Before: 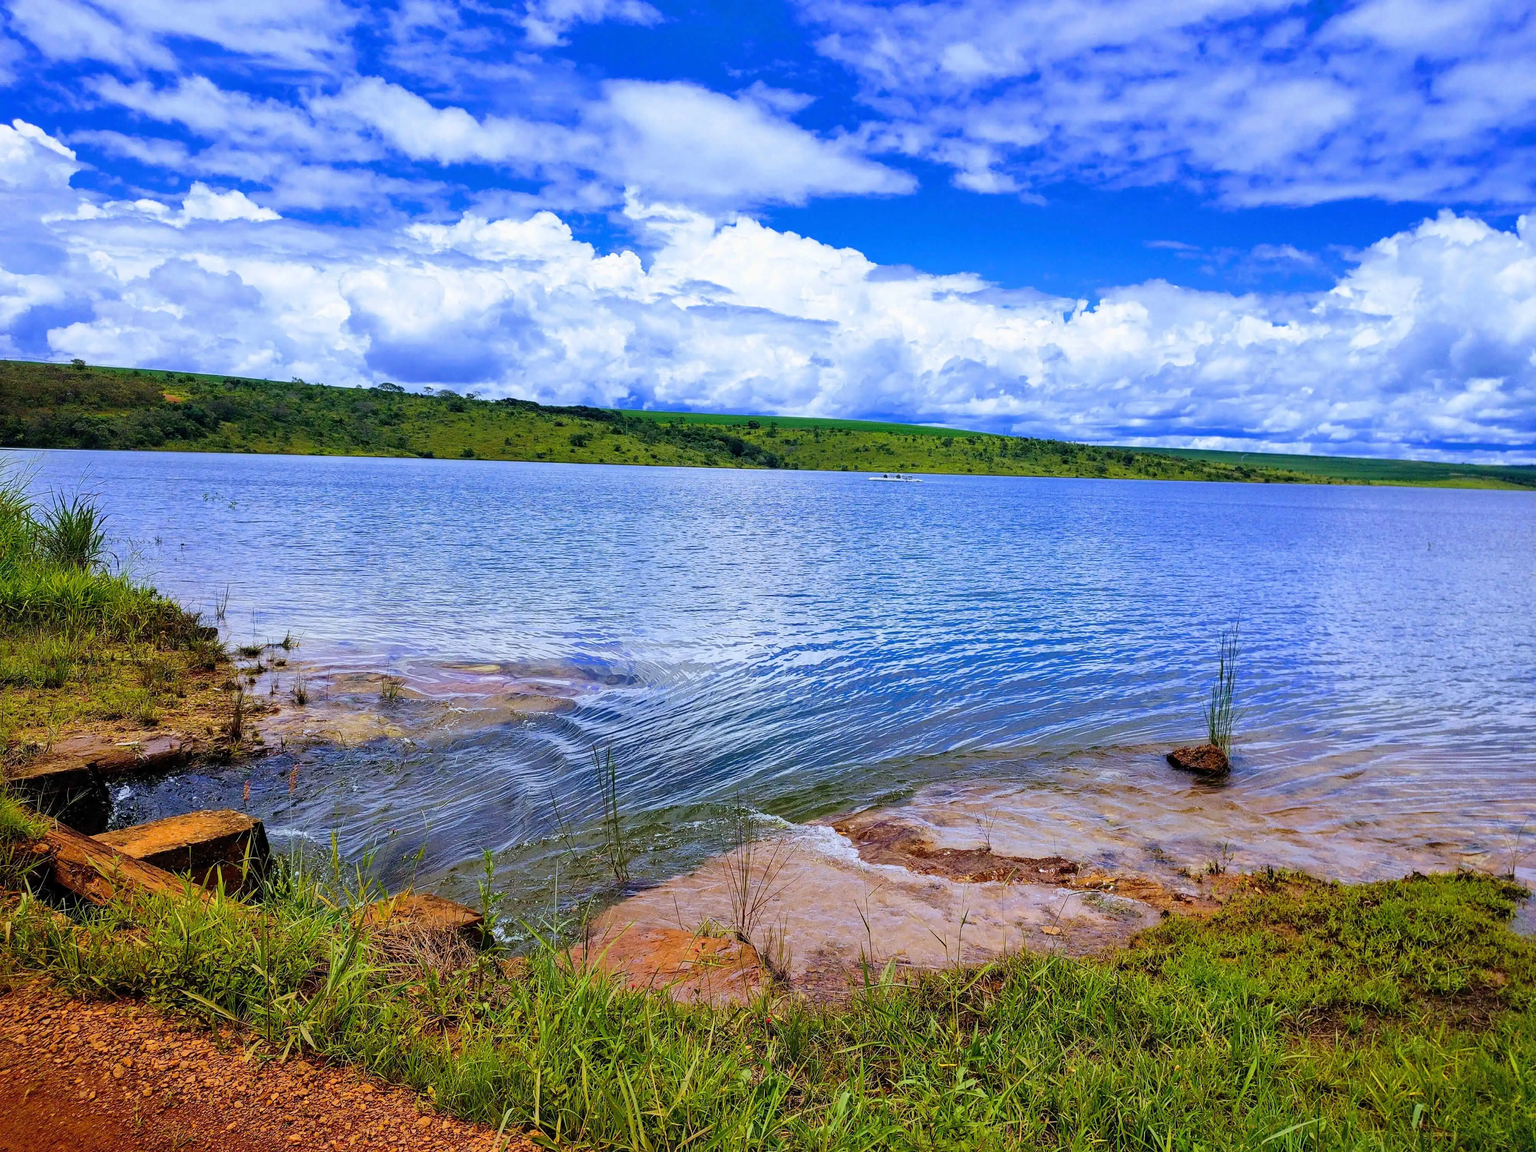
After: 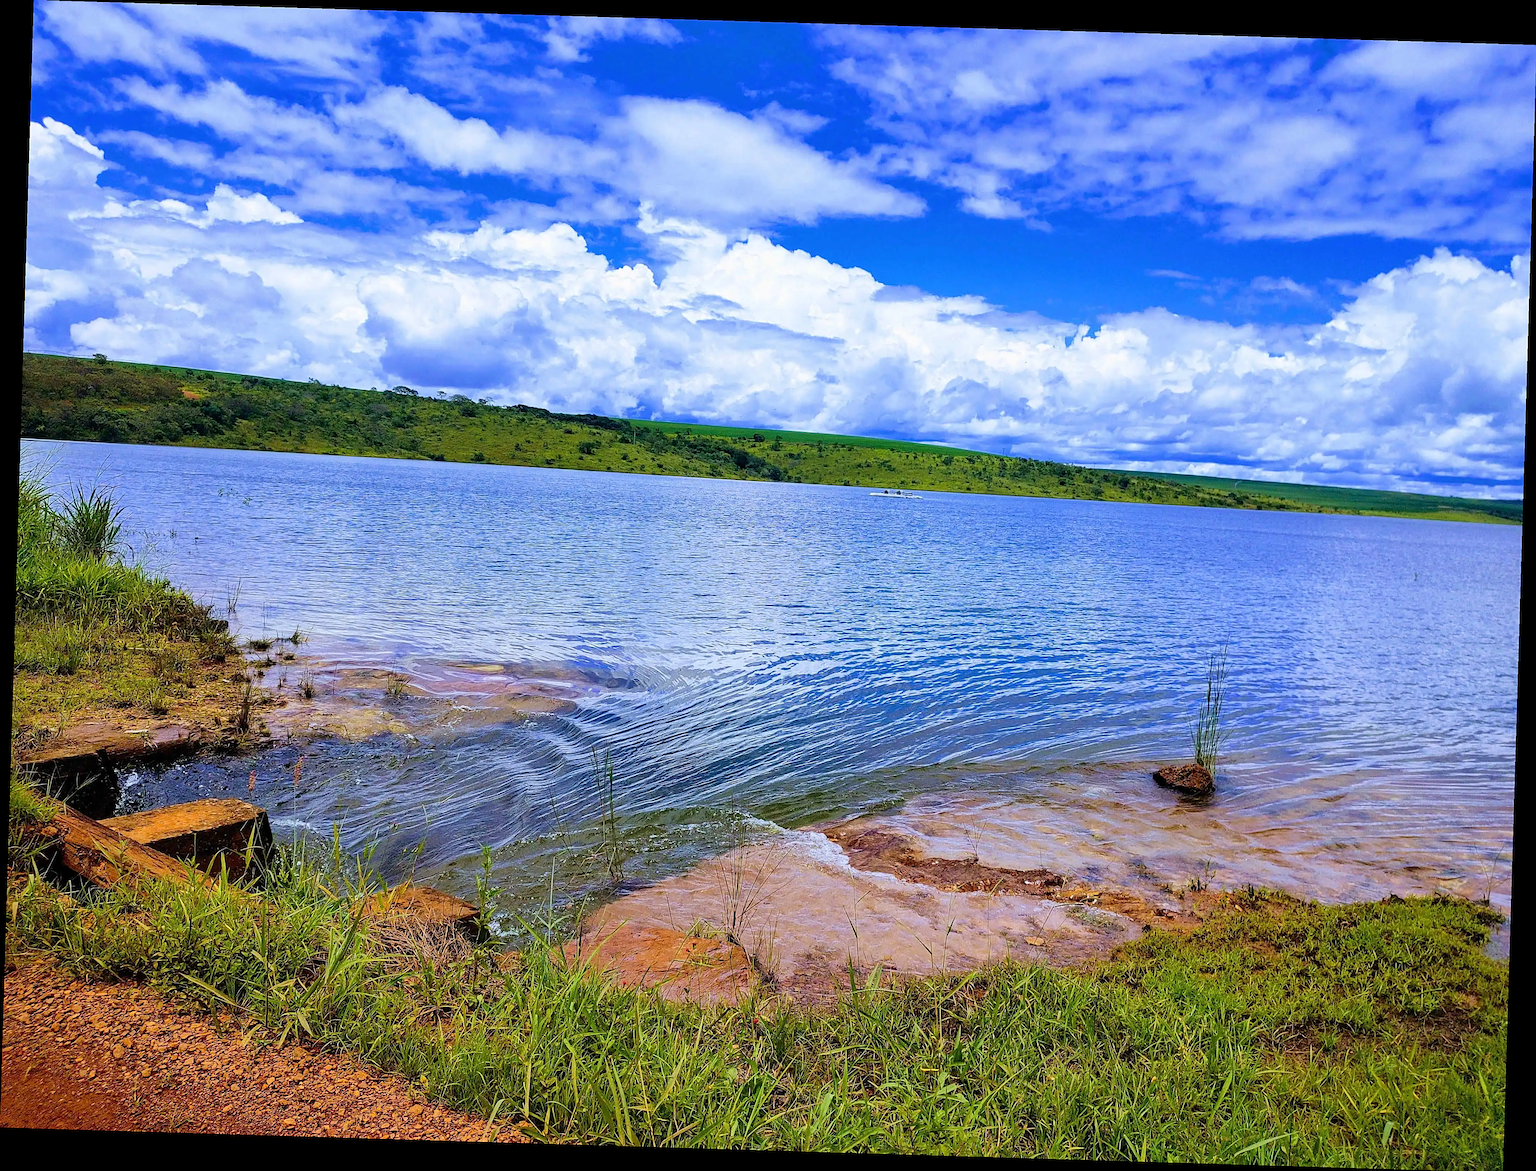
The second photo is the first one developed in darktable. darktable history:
sharpen: on, module defaults
velvia: strength 15%
rotate and perspective: rotation 1.72°, automatic cropping off
base curve: curves: ch0 [(0, 0) (0.283, 0.295) (1, 1)], preserve colors none
